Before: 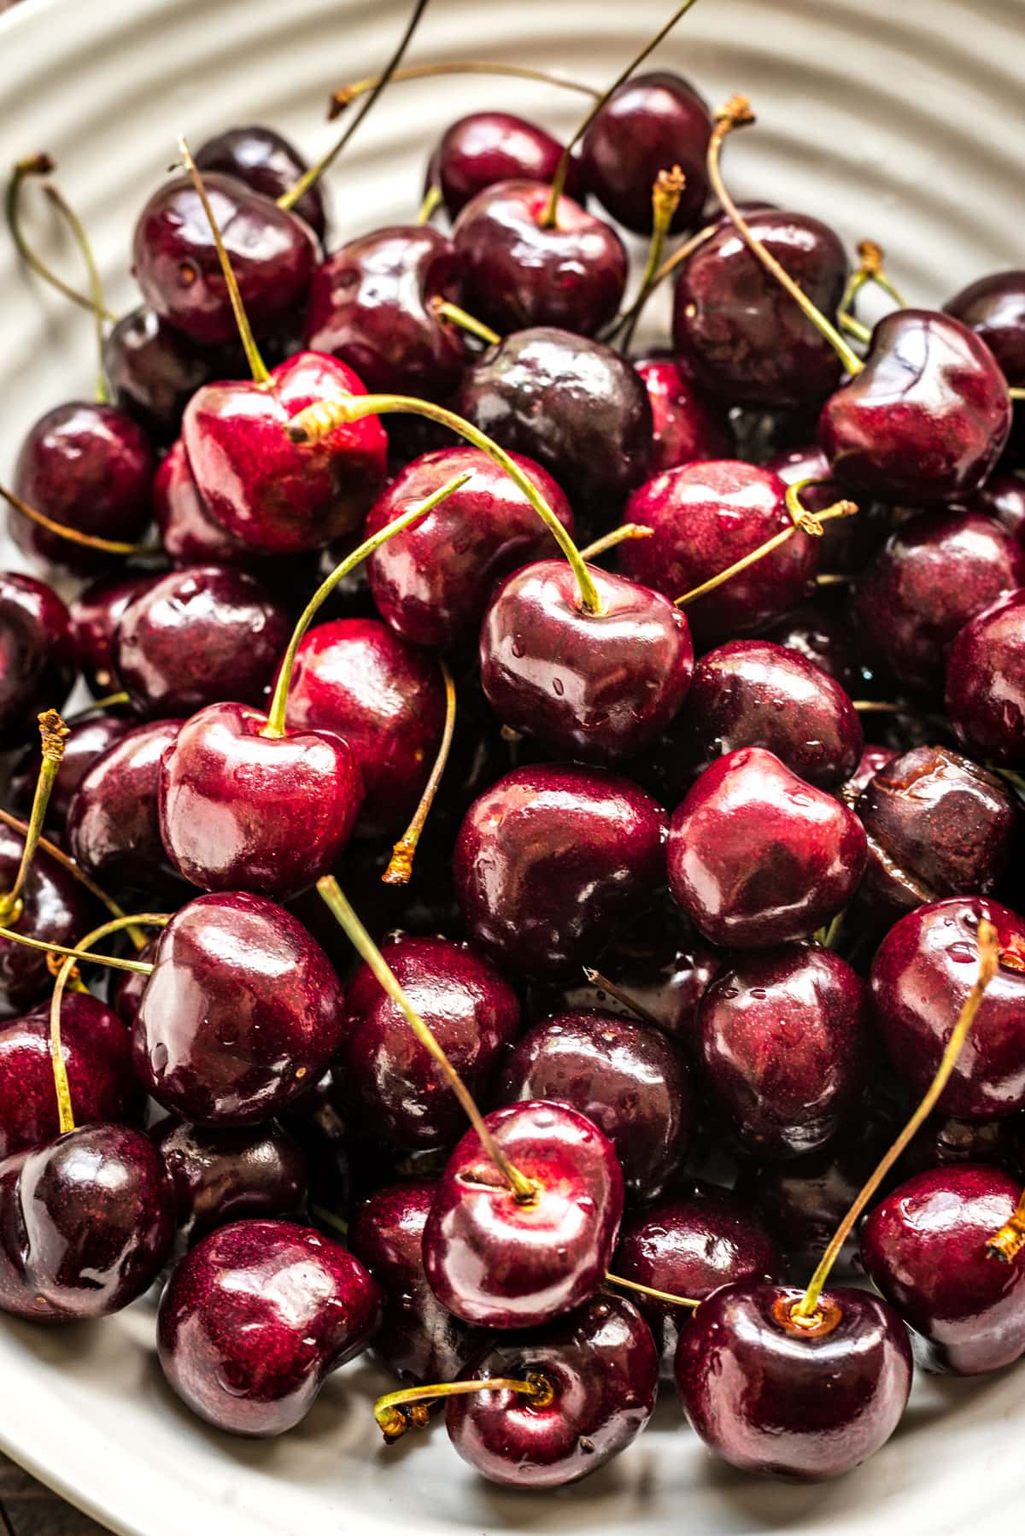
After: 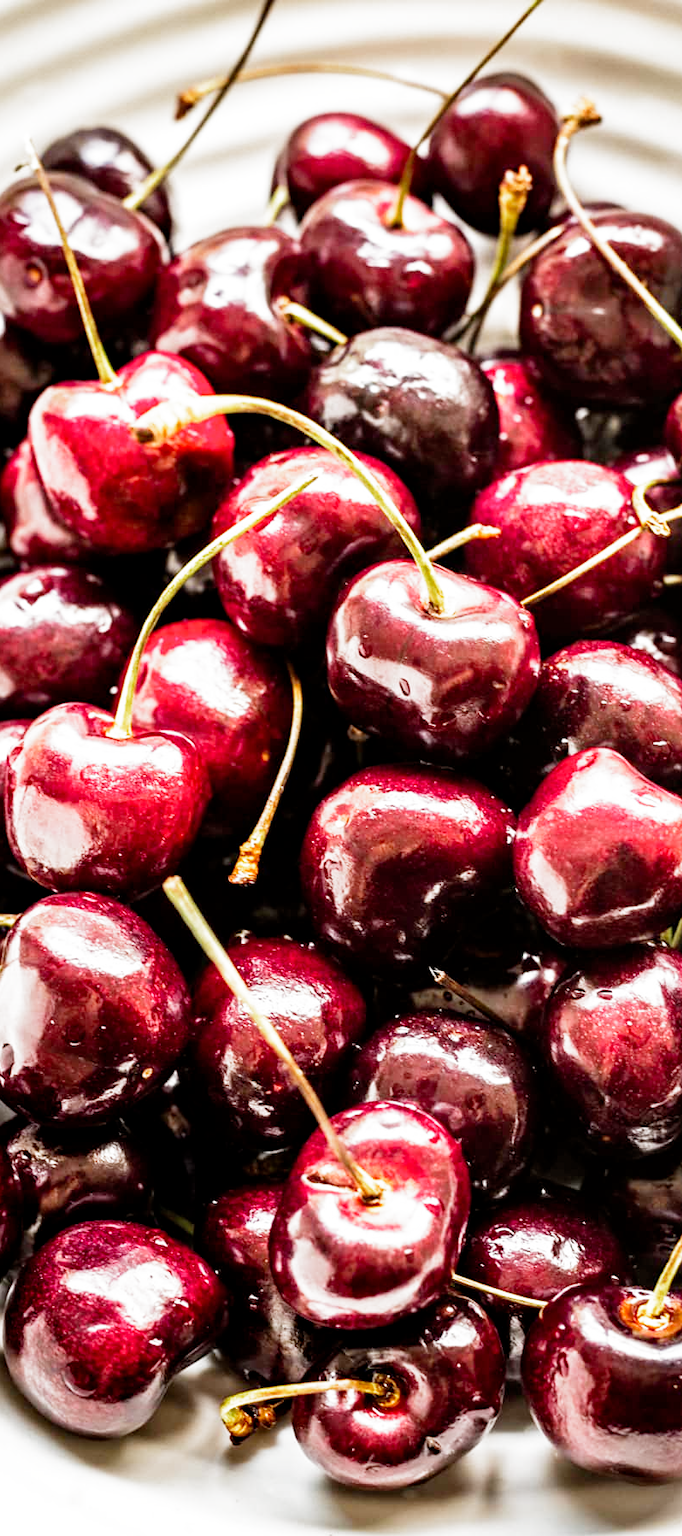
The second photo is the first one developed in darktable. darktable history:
filmic rgb: middle gray luminance 9.23%, black relative exposure -10.55 EV, white relative exposure 3.45 EV, threshold 6 EV, target black luminance 0%, hardness 5.98, latitude 59.69%, contrast 1.087, highlights saturation mix 5%, shadows ↔ highlights balance 29.23%, add noise in highlights 0, preserve chrominance no, color science v3 (2019), use custom middle-gray values true, iterations of high-quality reconstruction 0, contrast in highlights soft, enable highlight reconstruction true
crop and rotate: left 15.055%, right 18.278%
